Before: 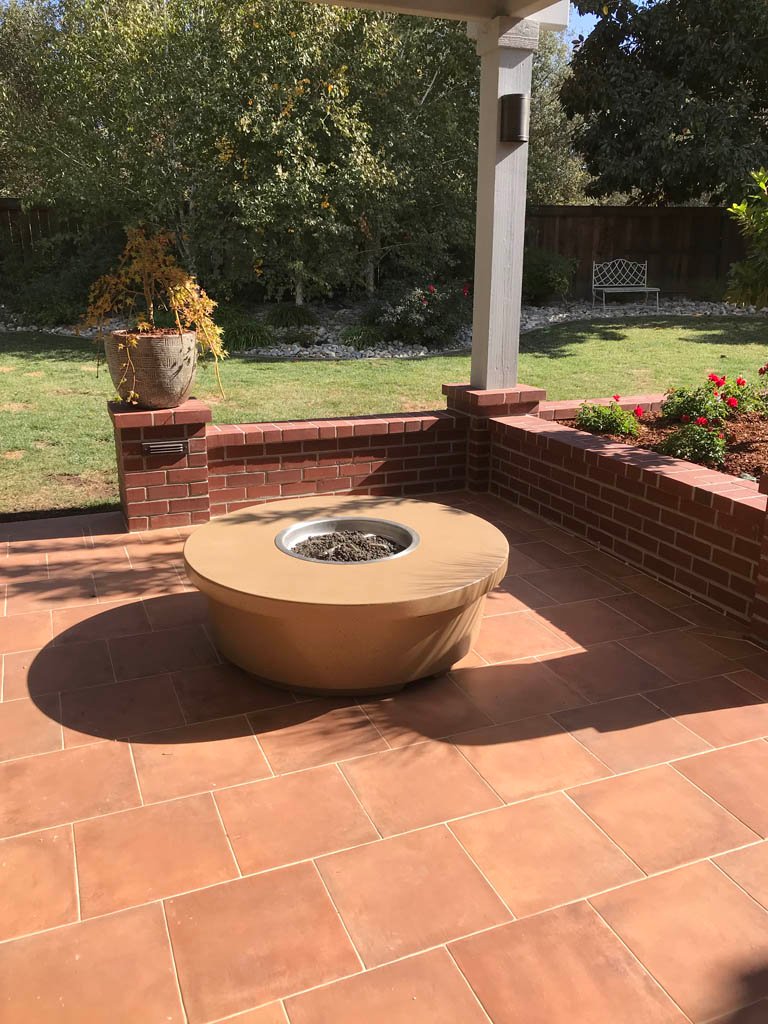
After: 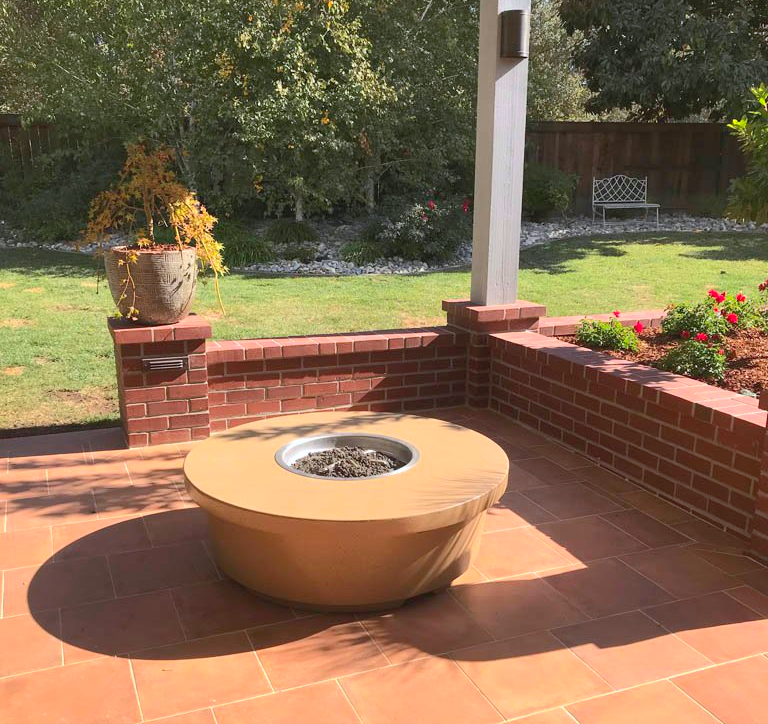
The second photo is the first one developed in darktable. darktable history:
tone equalizer: -8 EV -0.417 EV, -7 EV -0.389 EV, -6 EV -0.333 EV, -5 EV -0.222 EV, -3 EV 0.222 EV, -2 EV 0.333 EV, -1 EV 0.389 EV, +0 EV 0.417 EV, edges refinement/feathering 500, mask exposure compensation -1.57 EV, preserve details no
color balance rgb: perceptual saturation grading › global saturation -0.31%, global vibrance -8%, contrast -13%, saturation formula JzAzBz (2021)
shadows and highlights: on, module defaults
rotate and perspective: automatic cropping off
white balance: red 0.98, blue 1.034
color balance: mode lift, gamma, gain (sRGB)
contrast brightness saturation: contrast 0.2, brightness 0.16, saturation 0.22
crop and rotate: top 8.293%, bottom 20.996%
